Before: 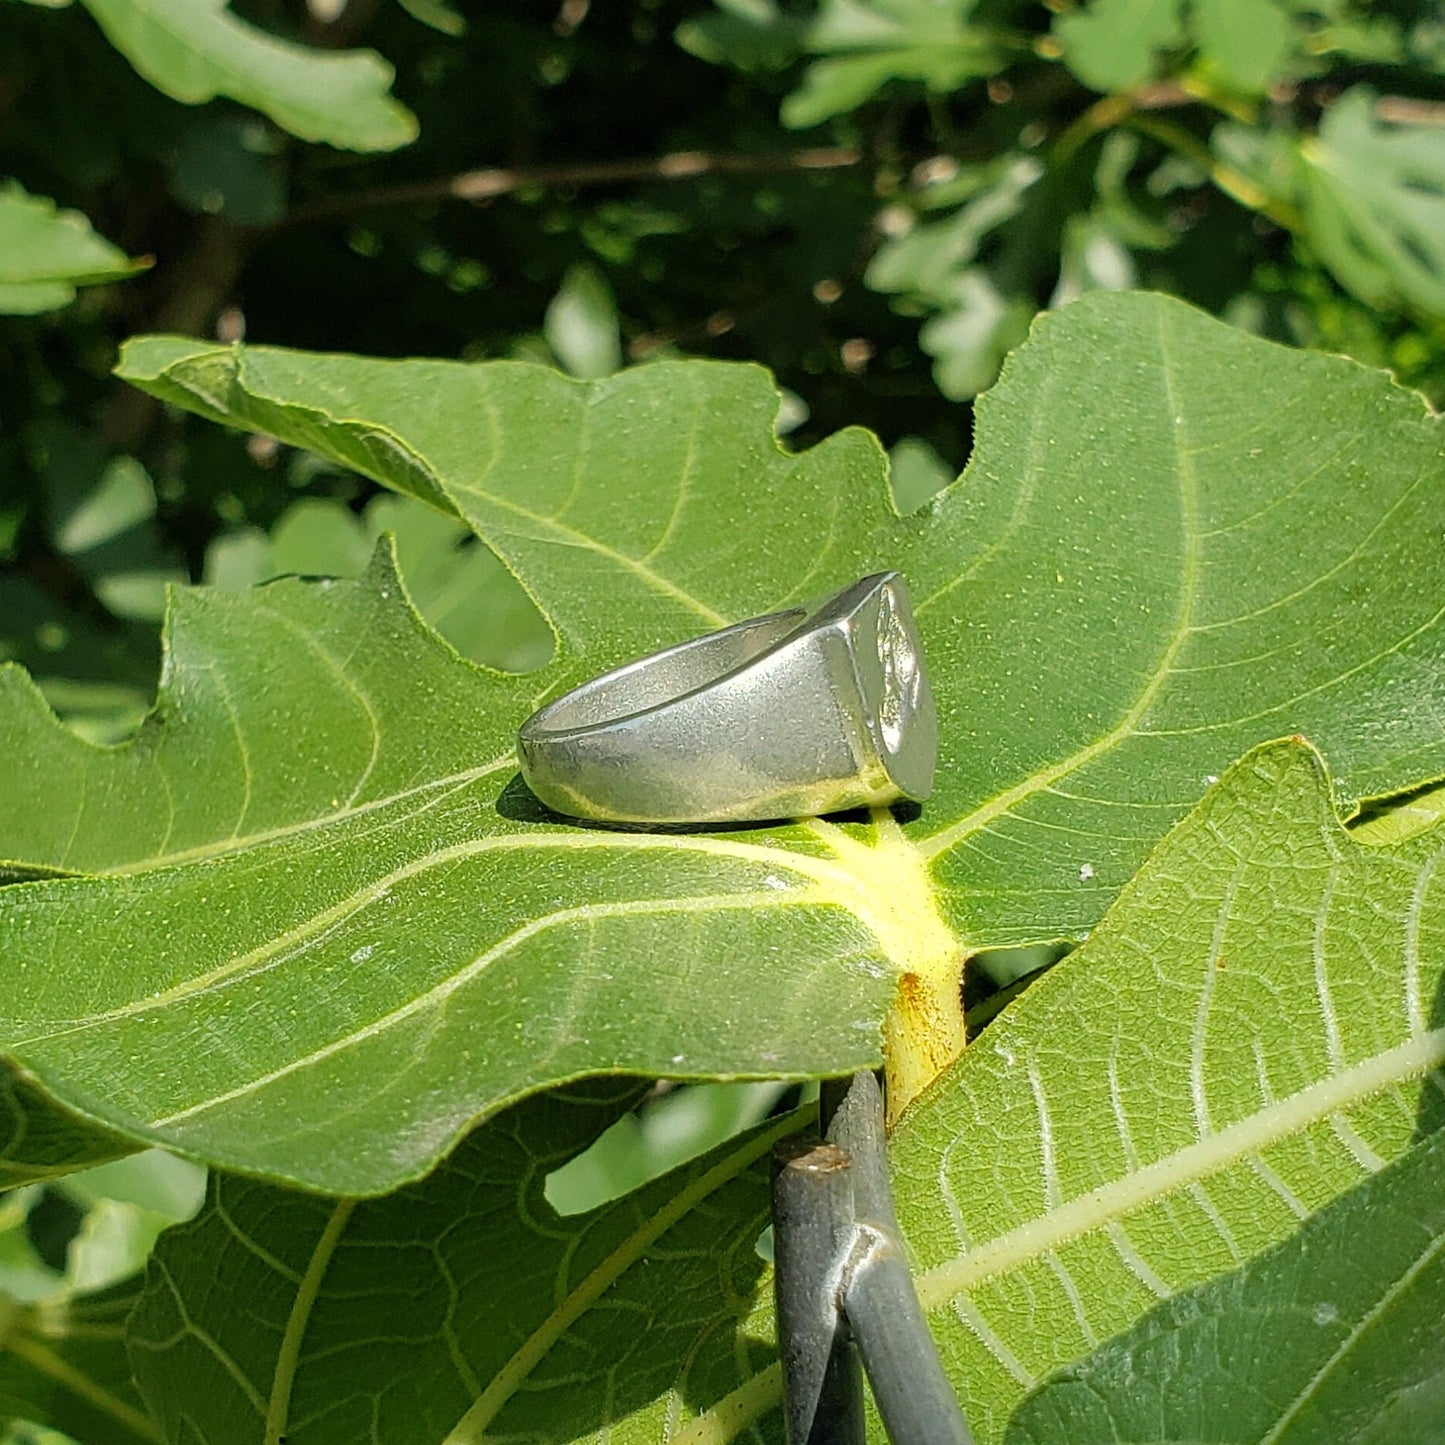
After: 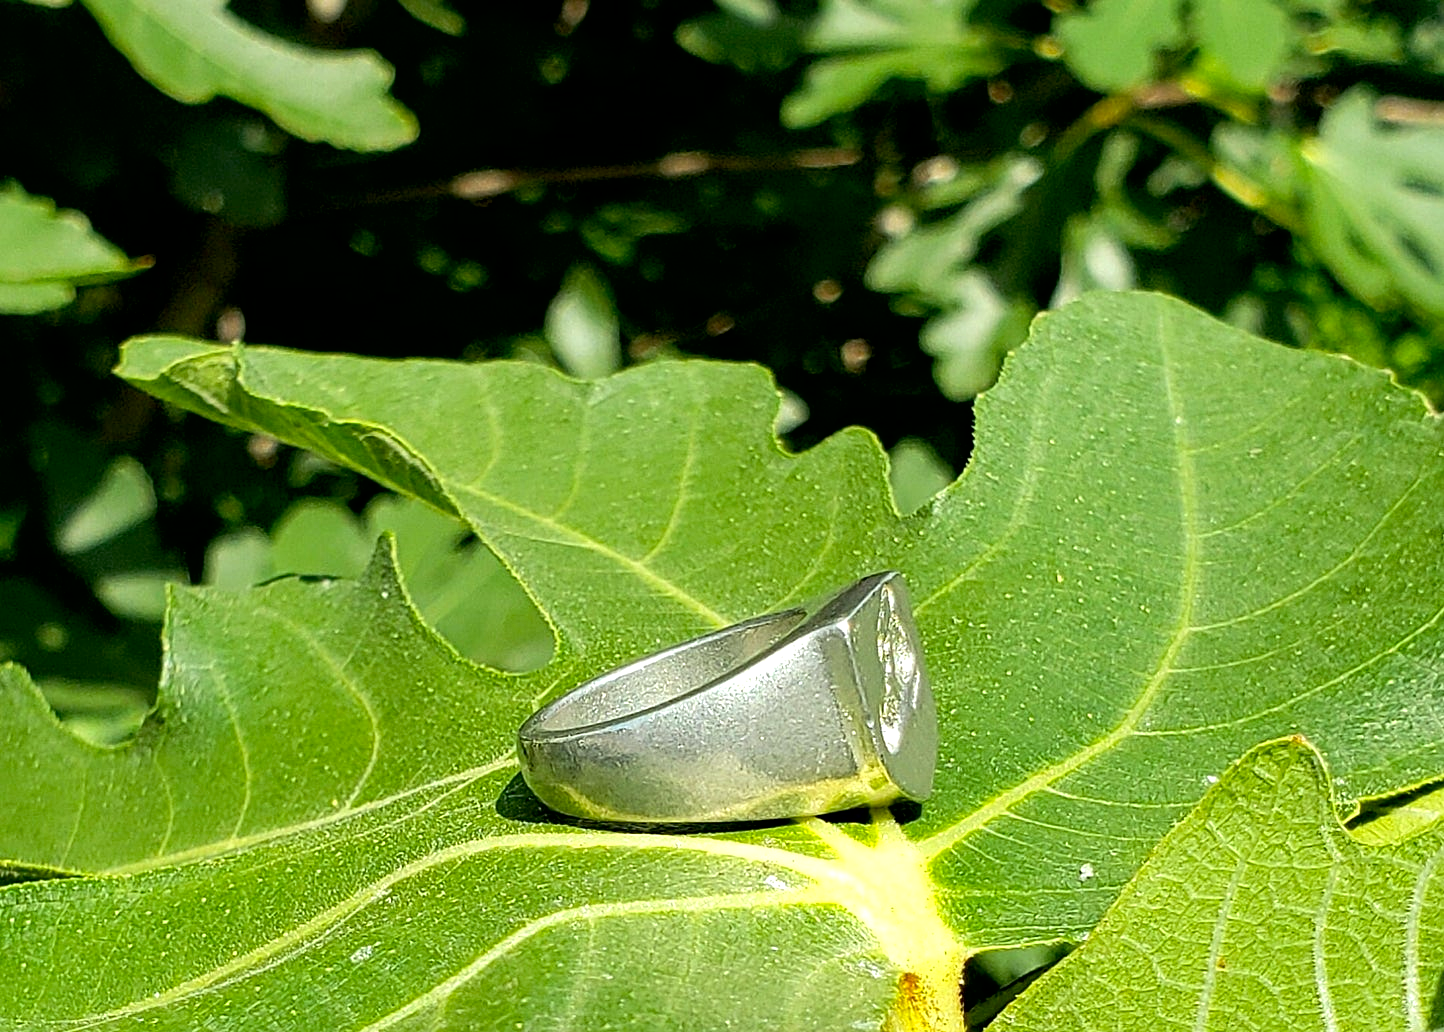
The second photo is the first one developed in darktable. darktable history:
crop: bottom 28.576%
sharpen: amount 0.2
exposure: black level correction 0.009, exposure 0.014 EV, compensate highlight preservation false
contrast brightness saturation: saturation 0.13
white balance: red 0.986, blue 1.01
tone equalizer: -8 EV -0.417 EV, -7 EV -0.389 EV, -6 EV -0.333 EV, -5 EV -0.222 EV, -3 EV 0.222 EV, -2 EV 0.333 EV, -1 EV 0.389 EV, +0 EV 0.417 EV, edges refinement/feathering 500, mask exposure compensation -1.57 EV, preserve details no
